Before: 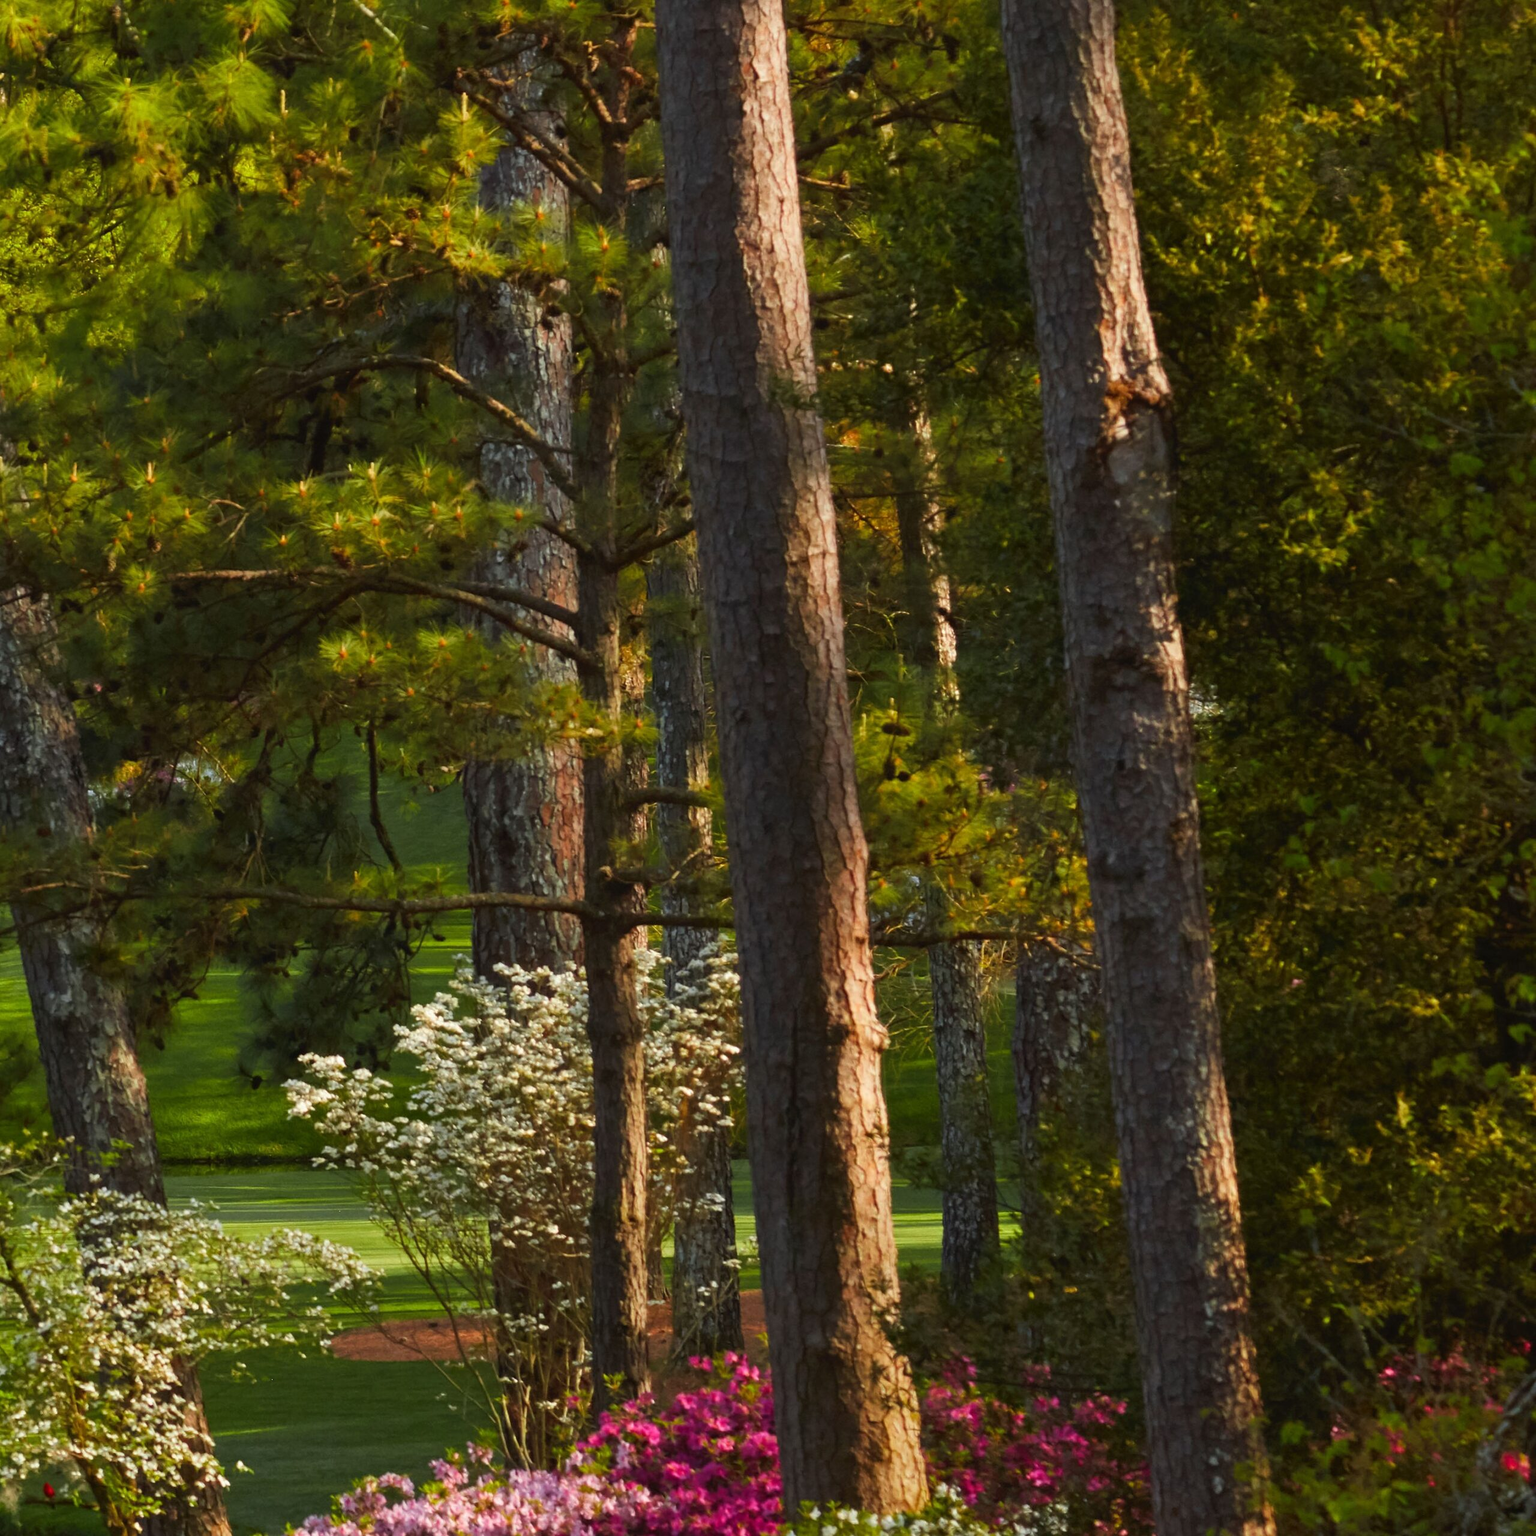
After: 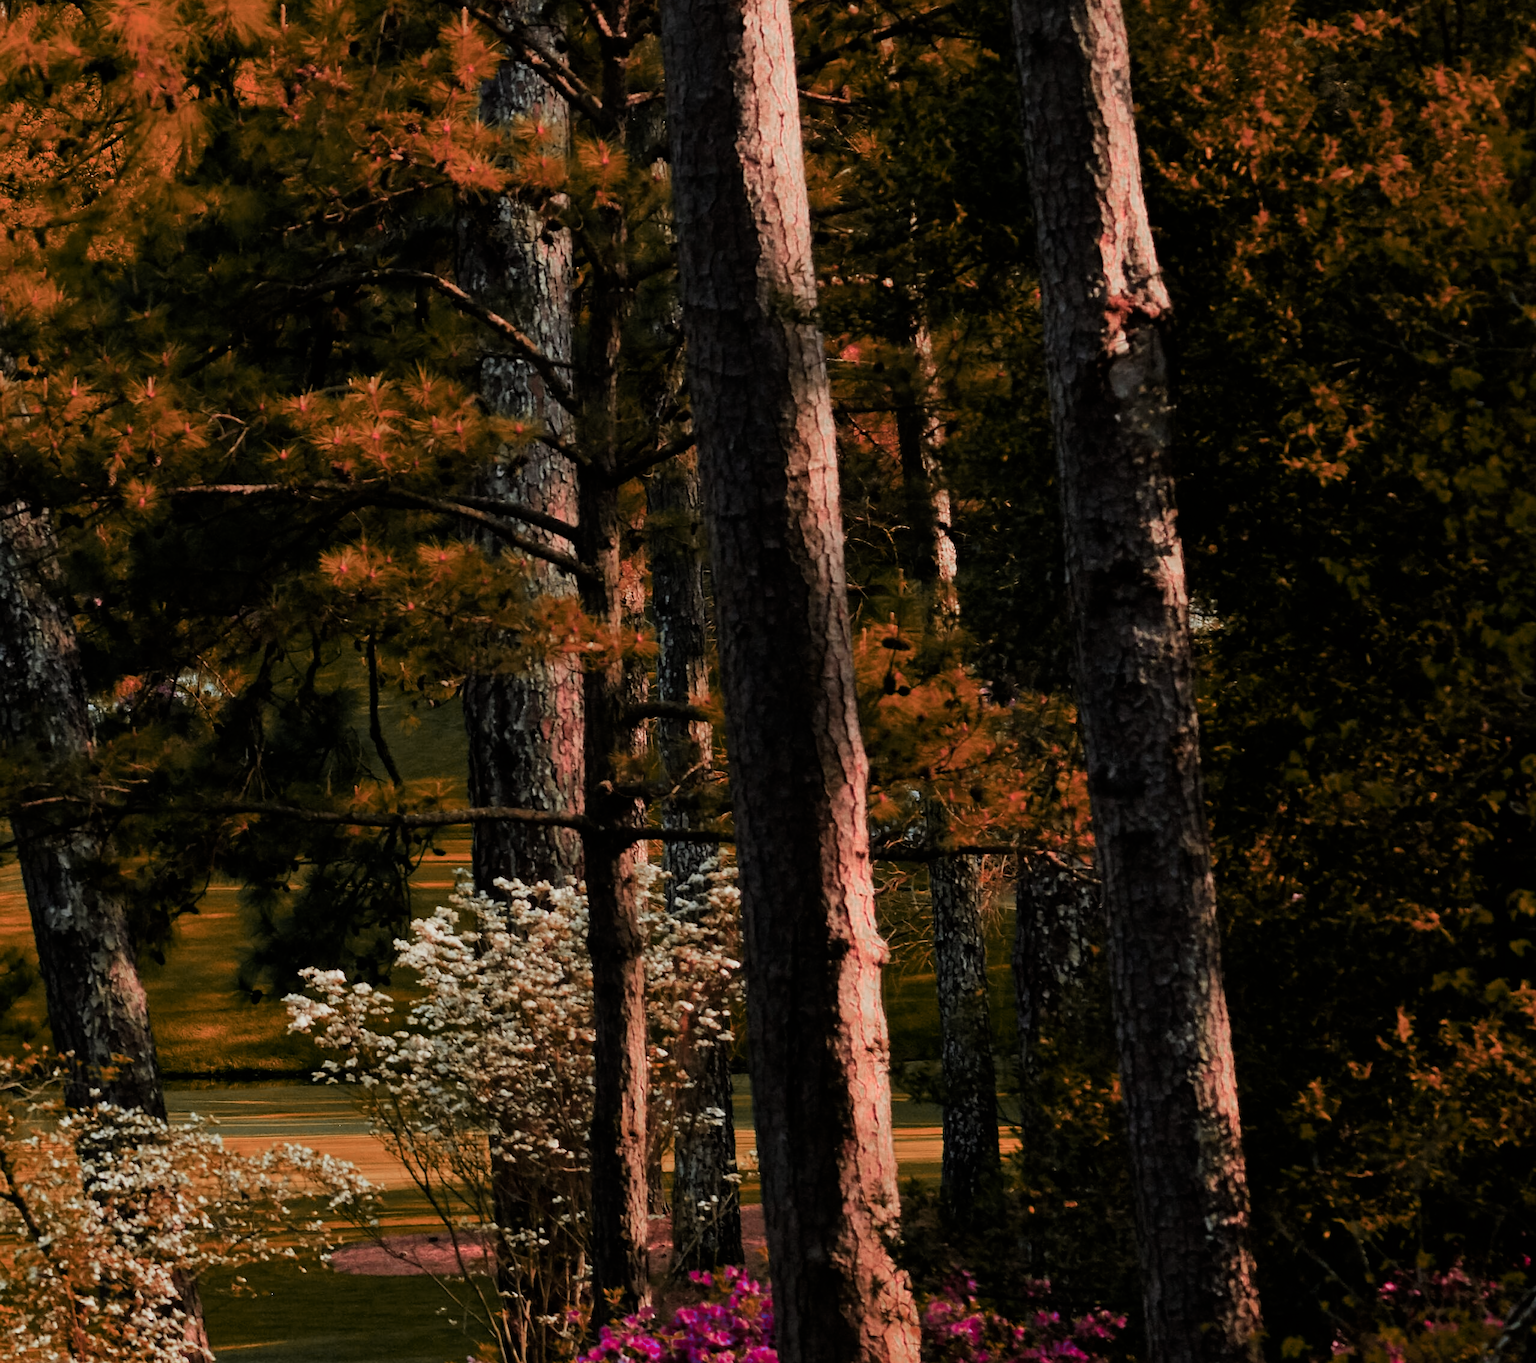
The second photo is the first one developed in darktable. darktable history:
sharpen: radius 1
color zones: curves: ch0 [(0.006, 0.385) (0.143, 0.563) (0.243, 0.321) (0.352, 0.464) (0.516, 0.456) (0.625, 0.5) (0.75, 0.5) (0.875, 0.5)]; ch1 [(0, 0.5) (0.134, 0.504) (0.246, 0.463) (0.421, 0.515) (0.5, 0.56) (0.625, 0.5) (0.75, 0.5) (0.875, 0.5)]; ch2 [(0, 0.5) (0.131, 0.426) (0.307, 0.289) (0.38, 0.188) (0.513, 0.216) (0.625, 0.548) (0.75, 0.468) (0.838, 0.396) (0.971, 0.311)]
crop and rotate: top 5.609%, bottom 5.609%
filmic rgb: black relative exposure -5 EV, hardness 2.88, contrast 1.3, highlights saturation mix -30%
